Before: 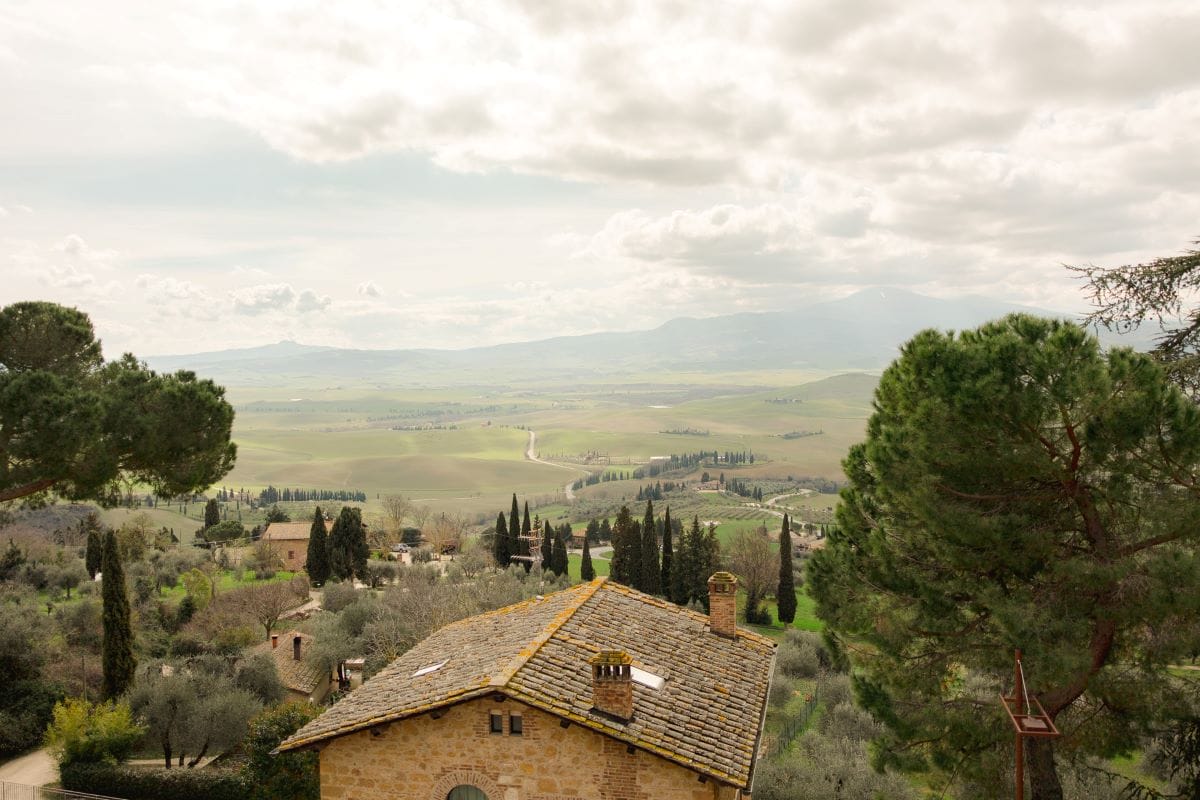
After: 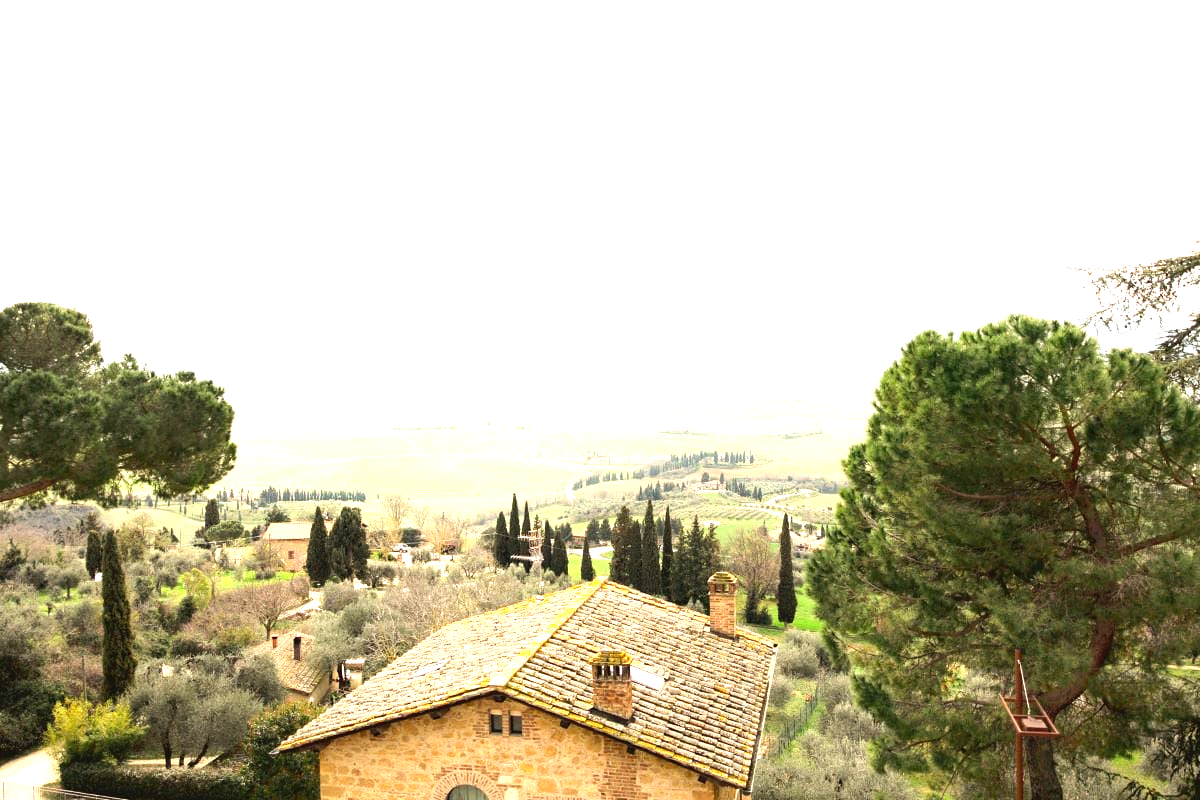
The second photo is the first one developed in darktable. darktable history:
white balance: emerald 1
tone equalizer: -8 EV -0.417 EV, -7 EV -0.389 EV, -6 EV -0.333 EV, -5 EV -0.222 EV, -3 EV 0.222 EV, -2 EV 0.333 EV, -1 EV 0.389 EV, +0 EV 0.417 EV, edges refinement/feathering 500, mask exposure compensation -1.57 EV, preserve details no
exposure: black level correction 0, exposure 1.388 EV, compensate exposure bias true, compensate highlight preservation false
